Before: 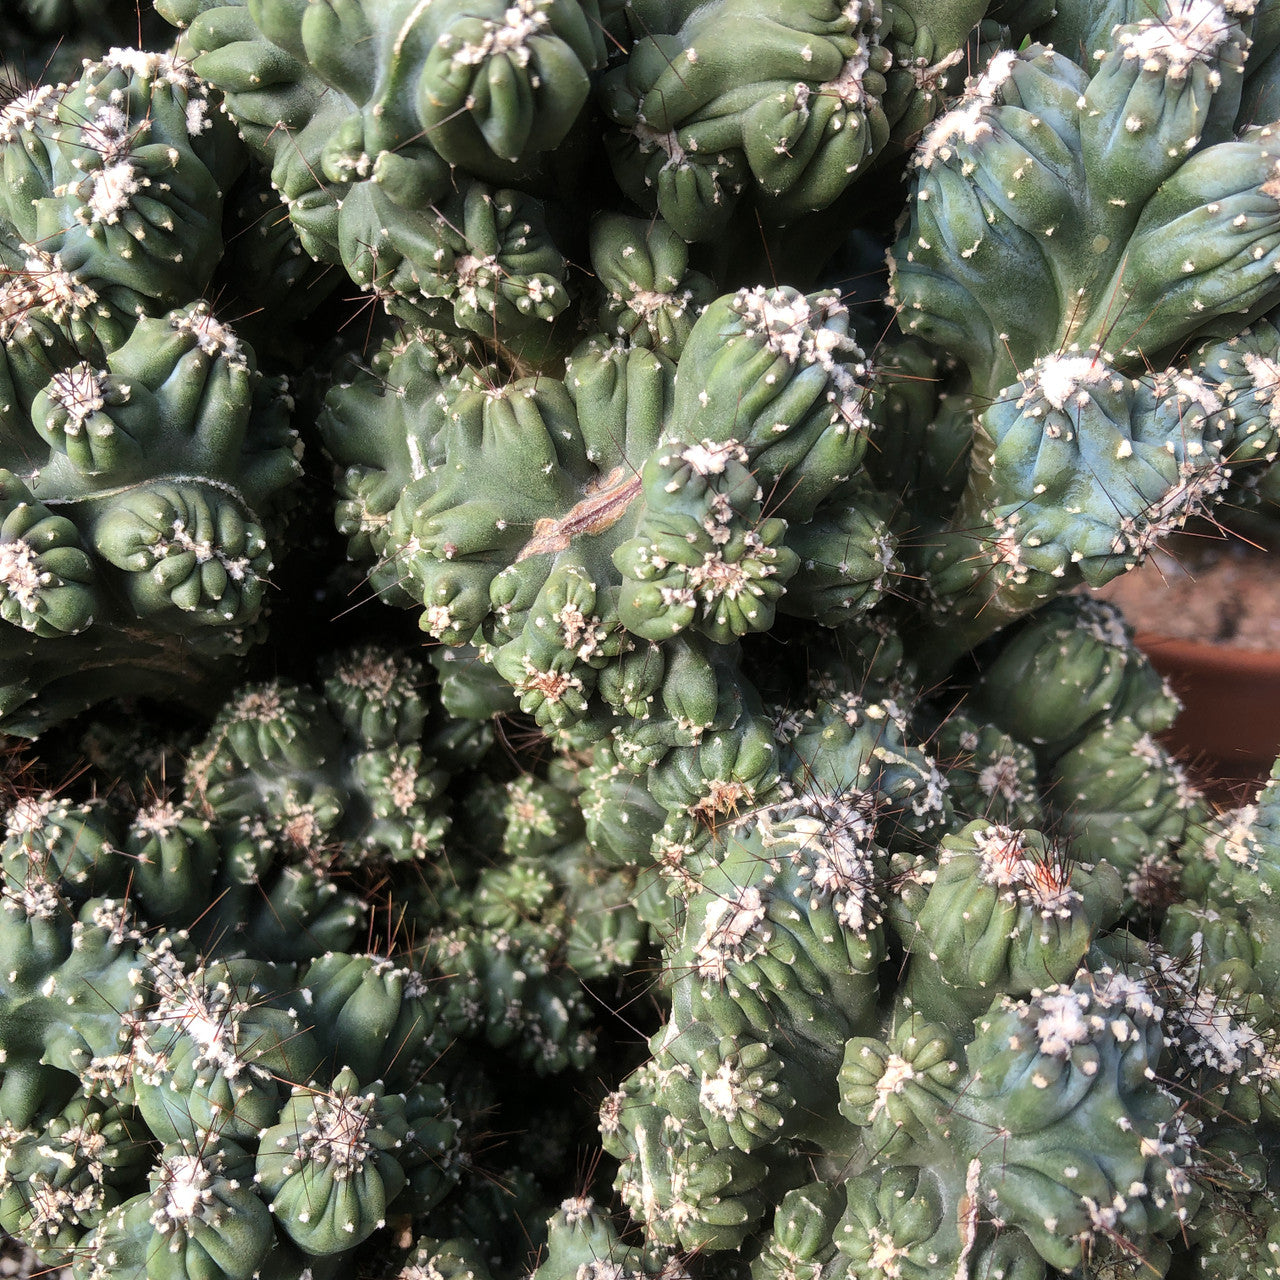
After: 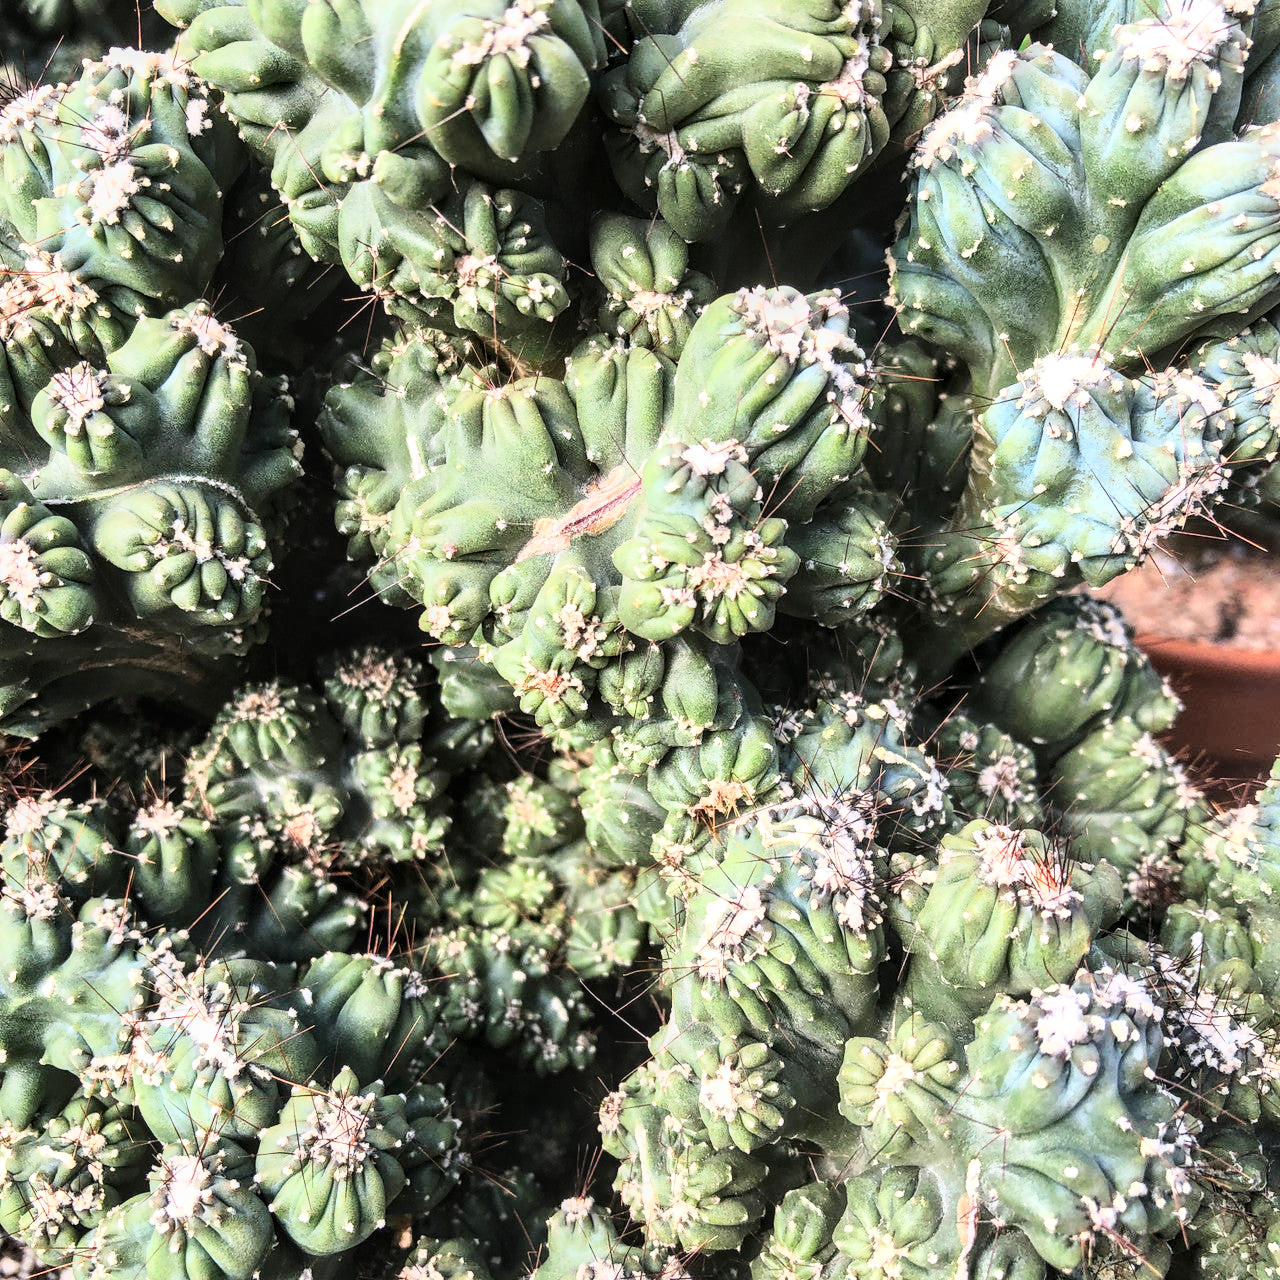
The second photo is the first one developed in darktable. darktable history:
white balance: red 1, blue 1
contrast equalizer: y [[0.5, 0.504, 0.515, 0.527, 0.535, 0.534], [0.5 ×6], [0.491, 0.387, 0.179, 0.068, 0.068, 0.068], [0 ×5, 0.023], [0 ×6]]
local contrast: on, module defaults
base curve: curves: ch0 [(0, 0) (0.018, 0.026) (0.143, 0.37) (0.33, 0.731) (0.458, 0.853) (0.735, 0.965) (0.905, 0.986) (1, 1)]
